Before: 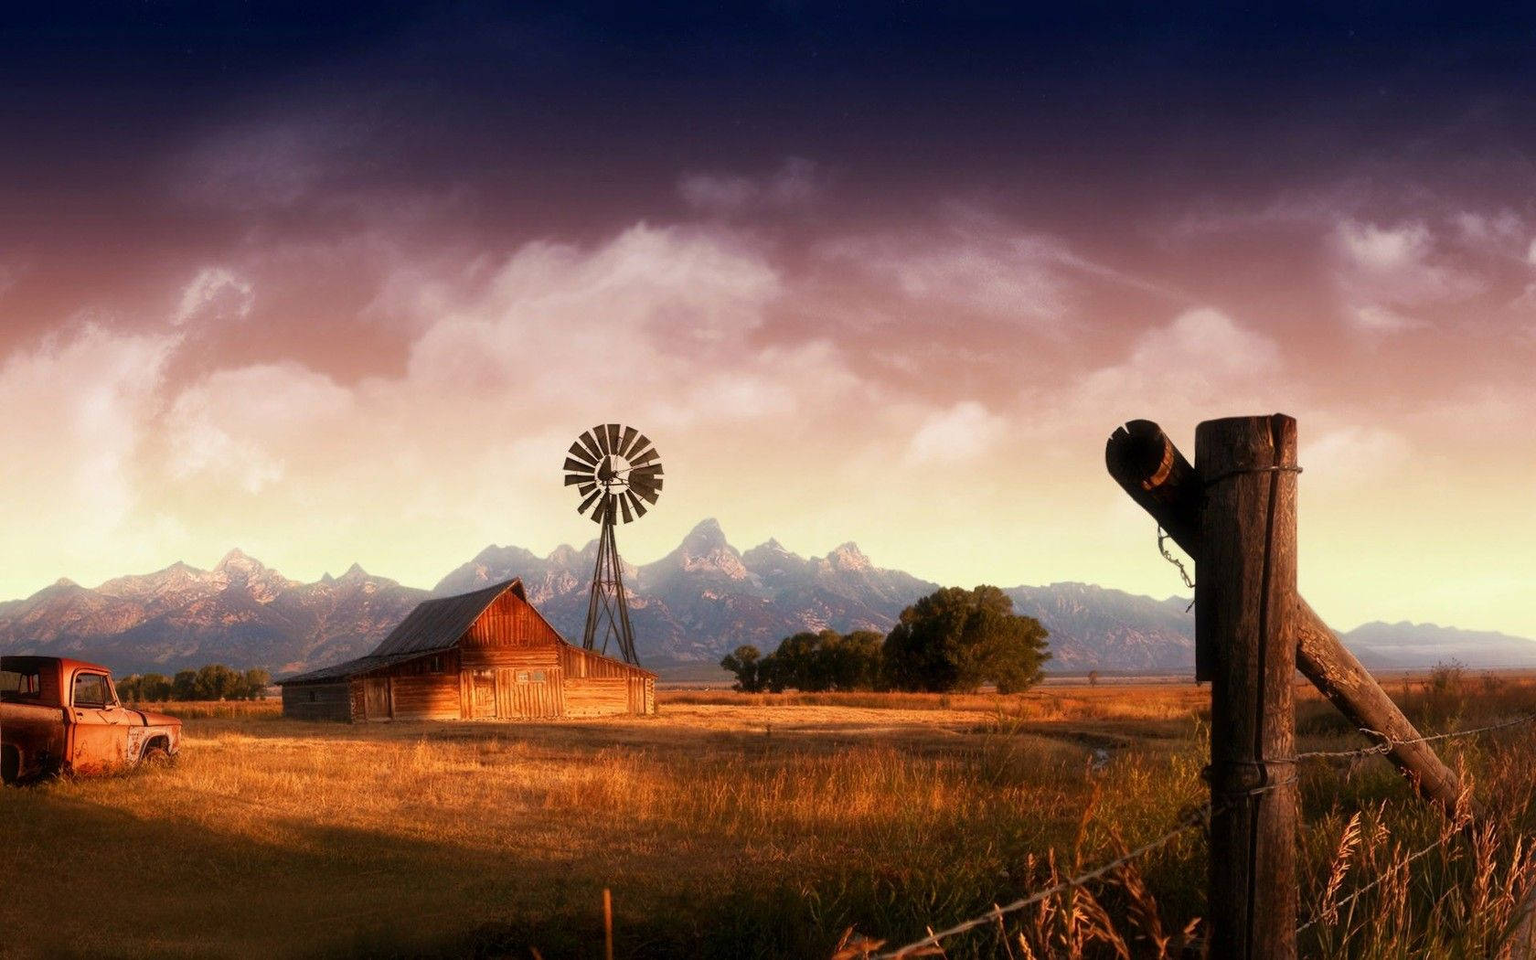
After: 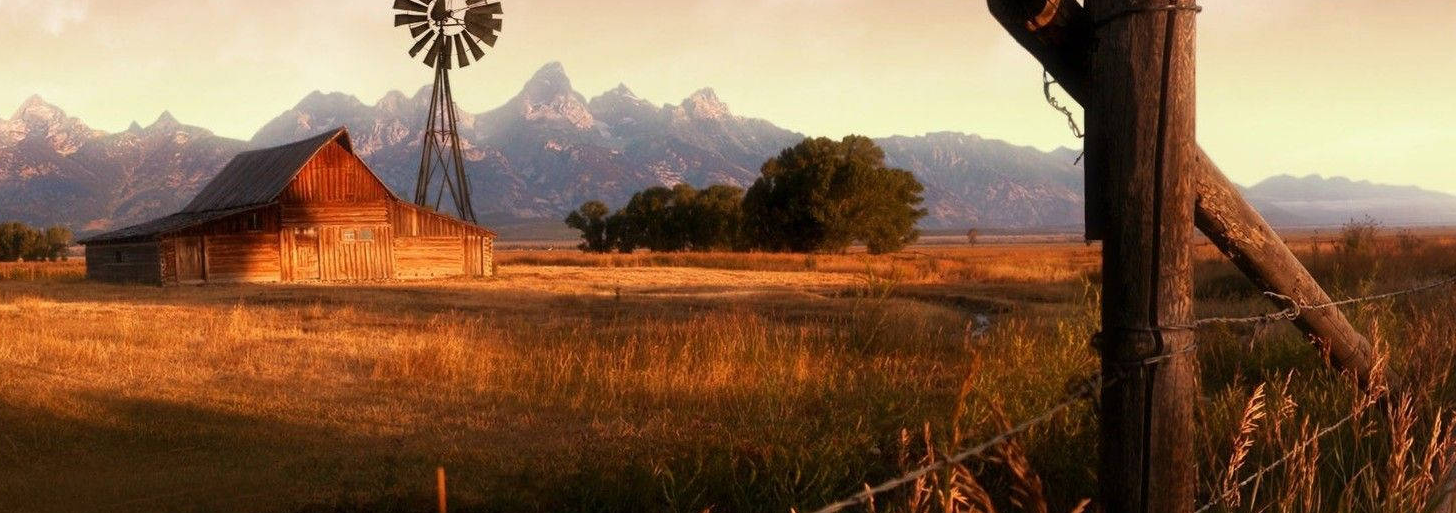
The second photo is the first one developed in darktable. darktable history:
crop and rotate: left 13.306%, top 48.129%, bottom 2.928%
exposure: compensate highlight preservation false
